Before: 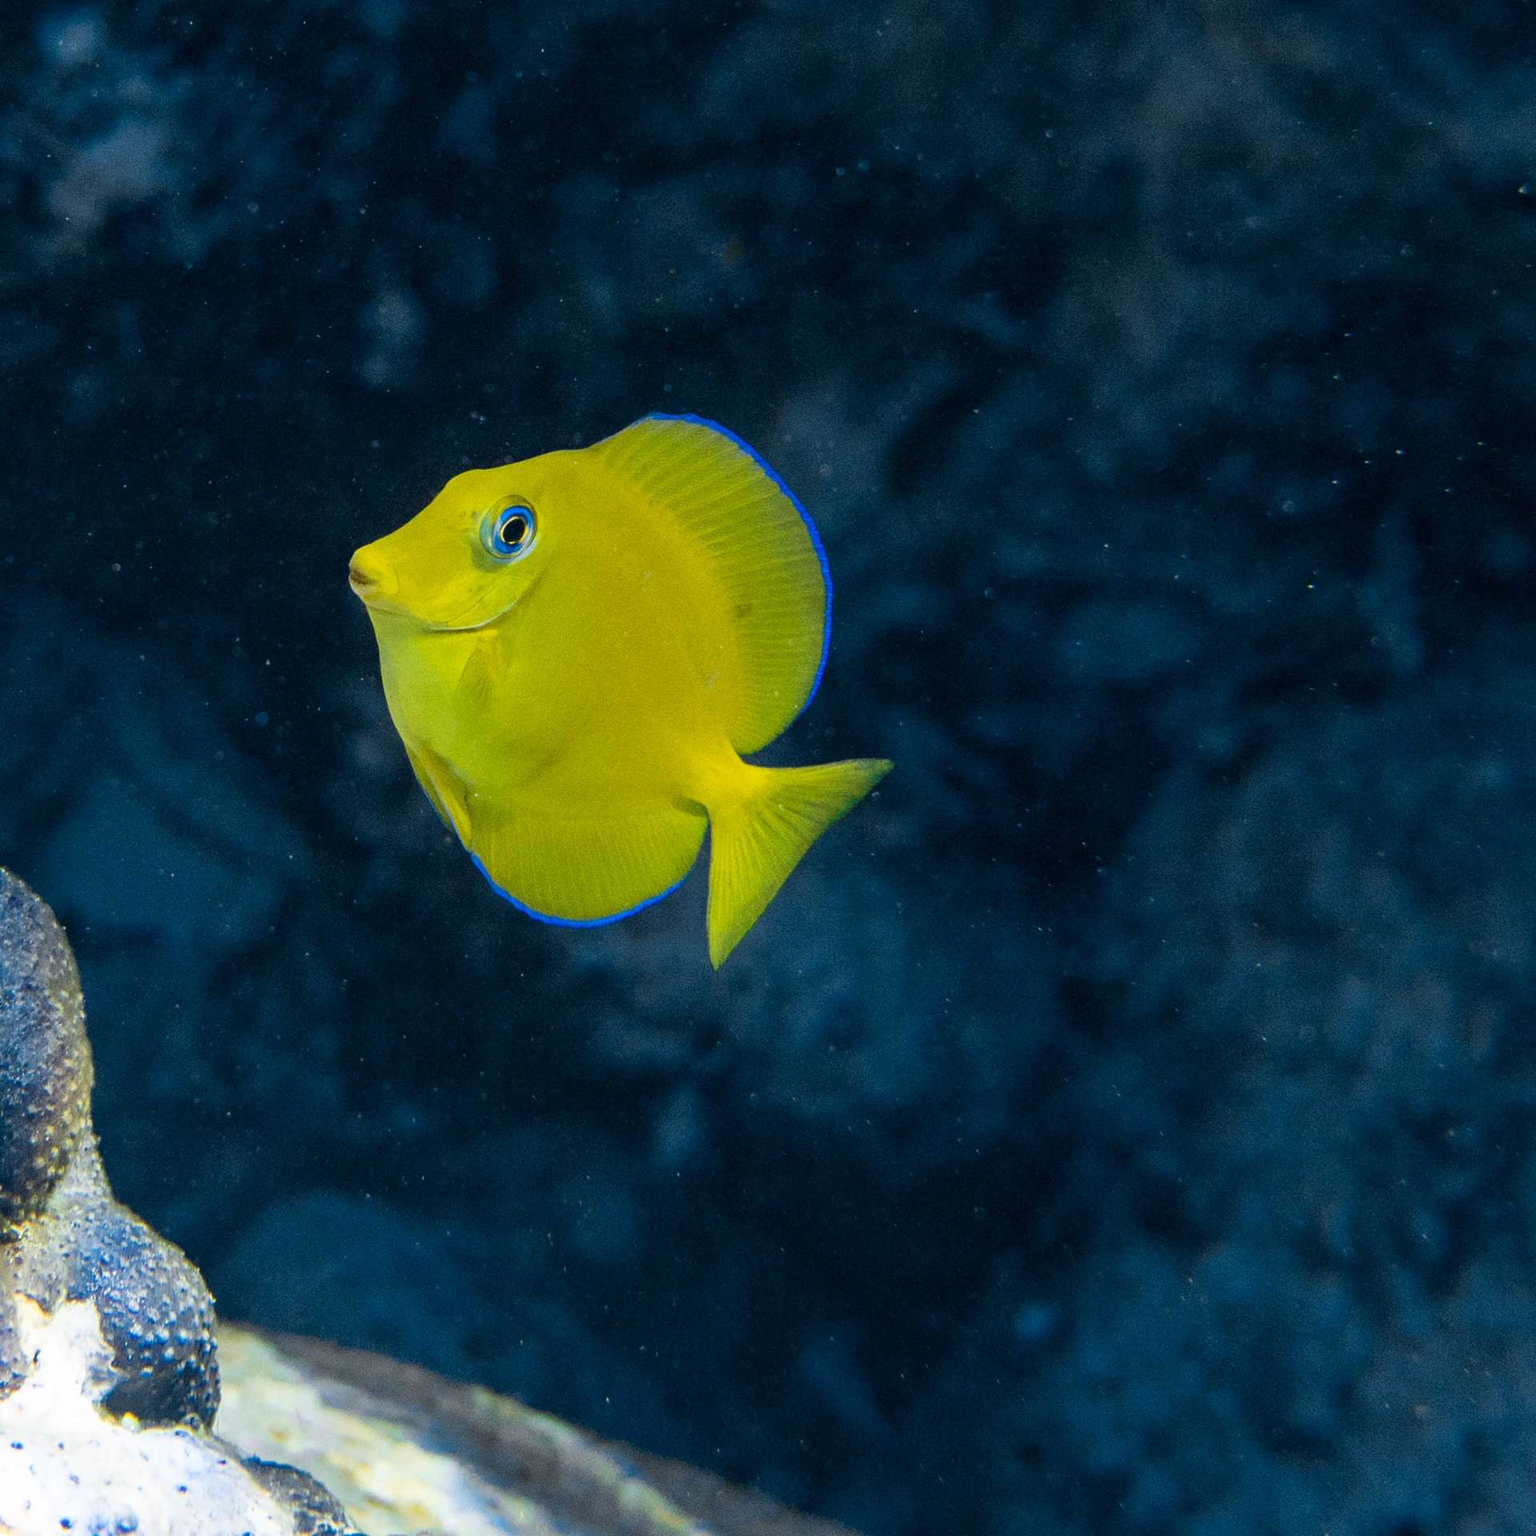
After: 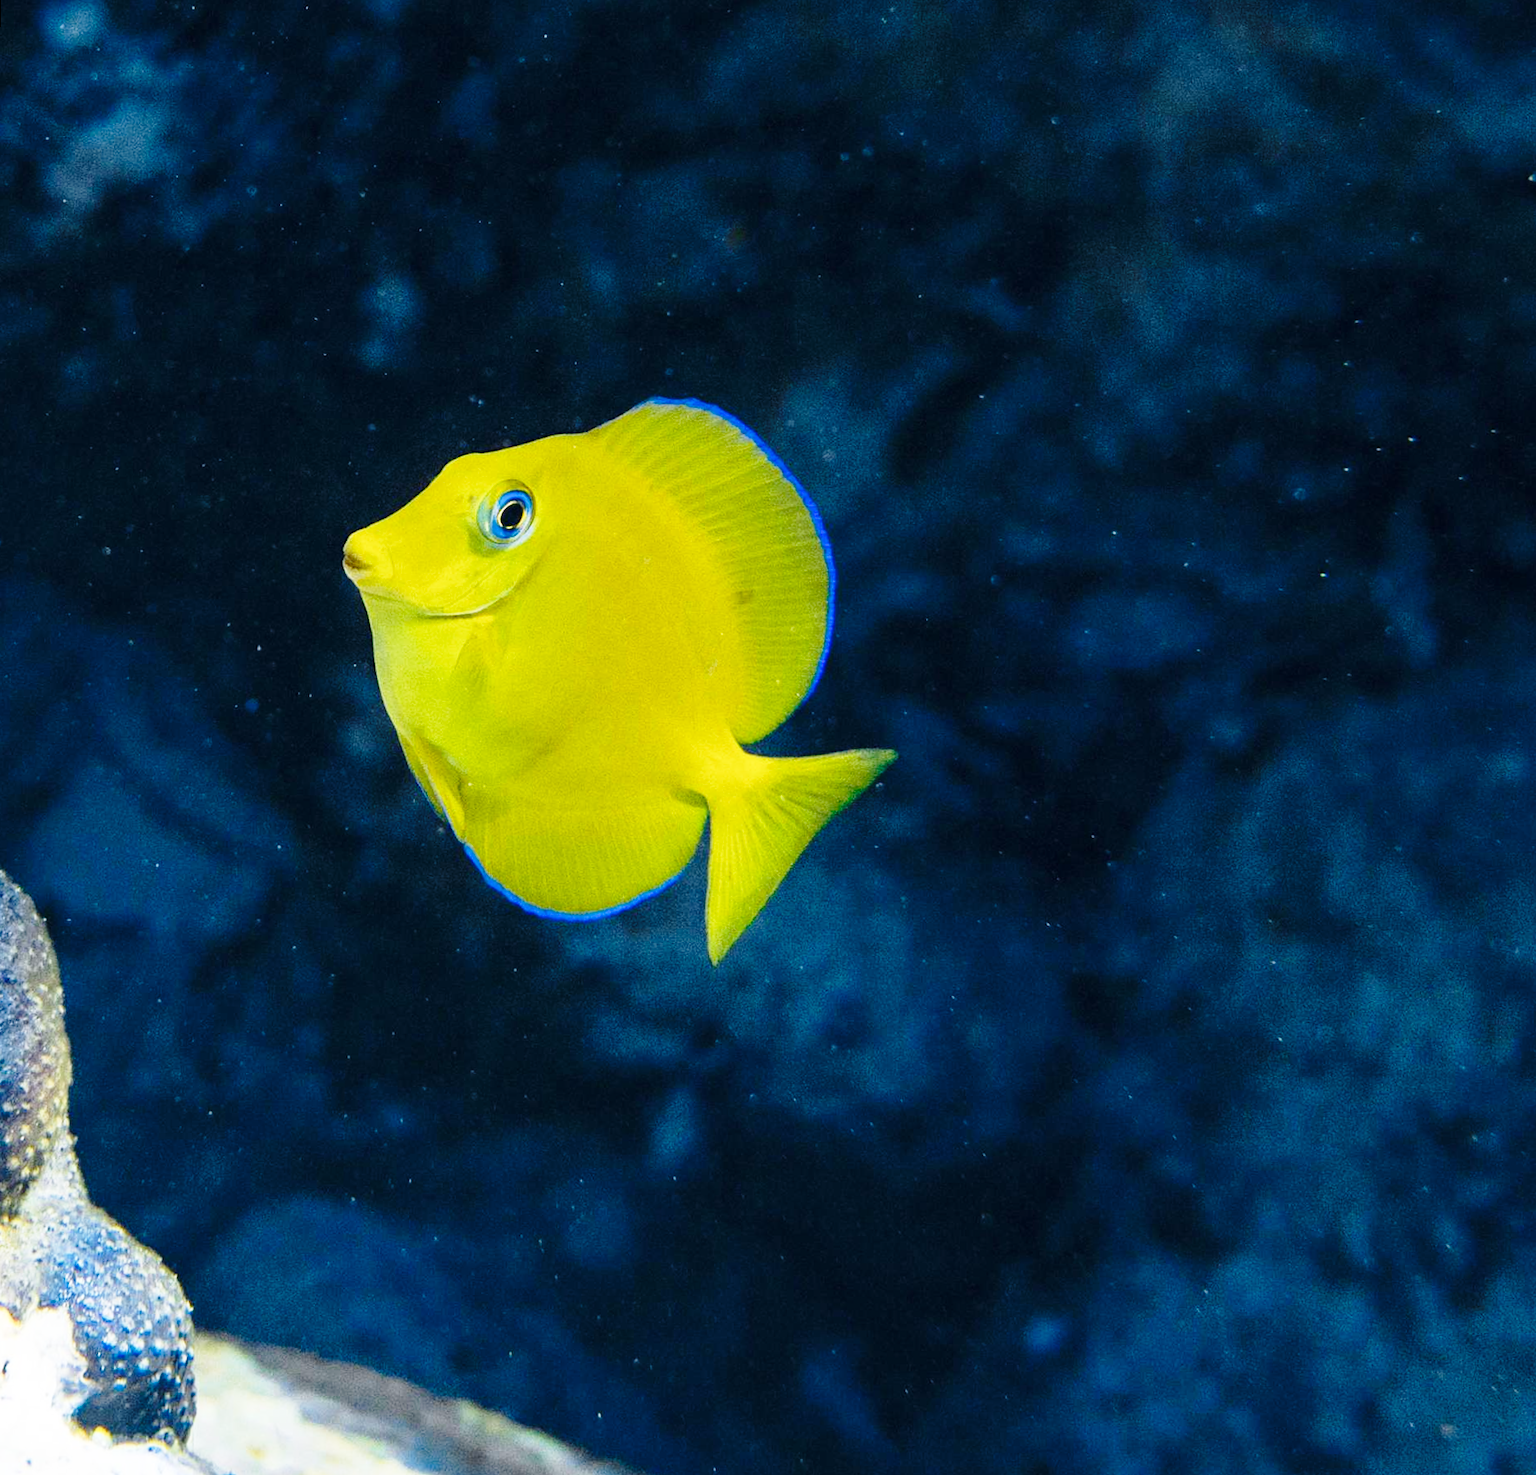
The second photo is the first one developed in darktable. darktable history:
base curve: curves: ch0 [(0, 0) (0.028, 0.03) (0.121, 0.232) (0.46, 0.748) (0.859, 0.968) (1, 1)], preserve colors none
crop: top 0.448%, right 0.264%, bottom 5.045%
rotate and perspective: rotation 0.226°, lens shift (vertical) -0.042, crop left 0.023, crop right 0.982, crop top 0.006, crop bottom 0.994
